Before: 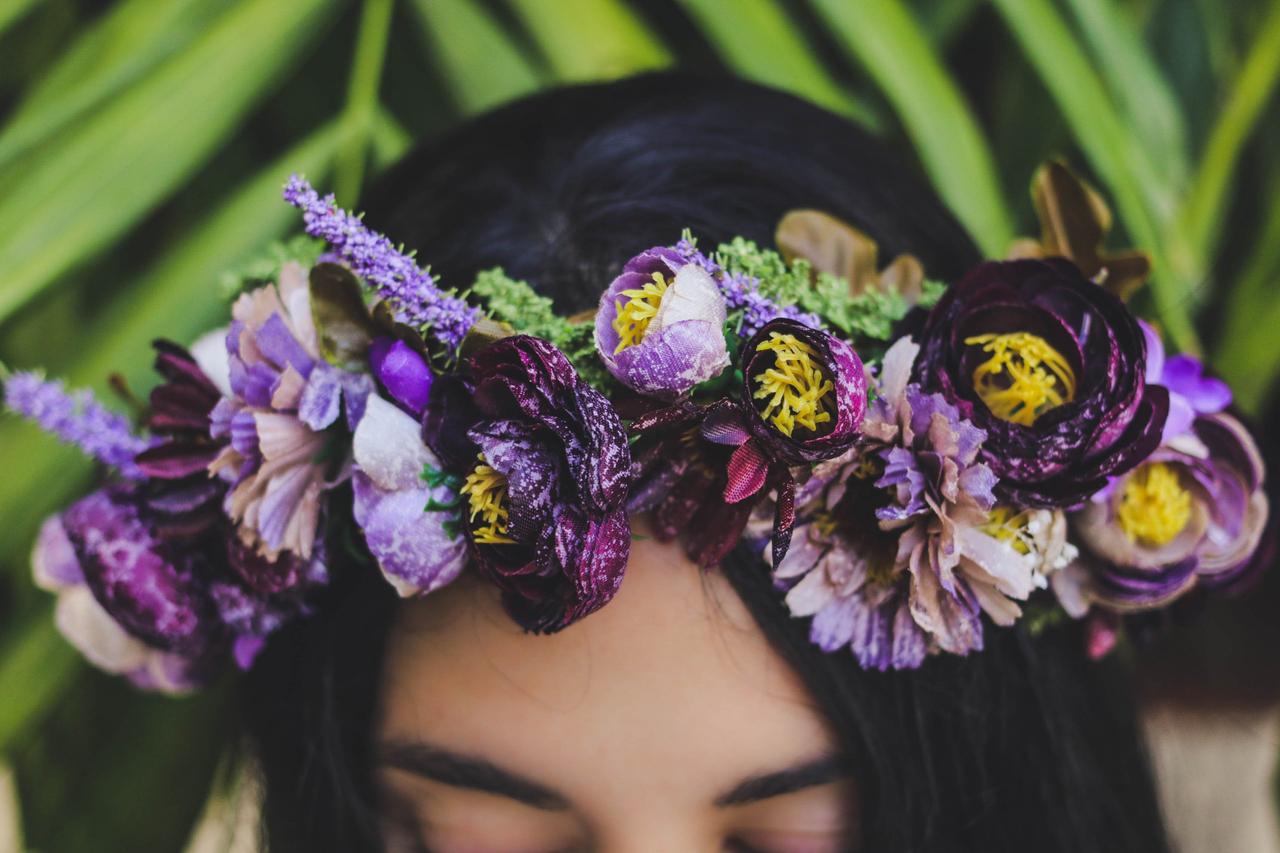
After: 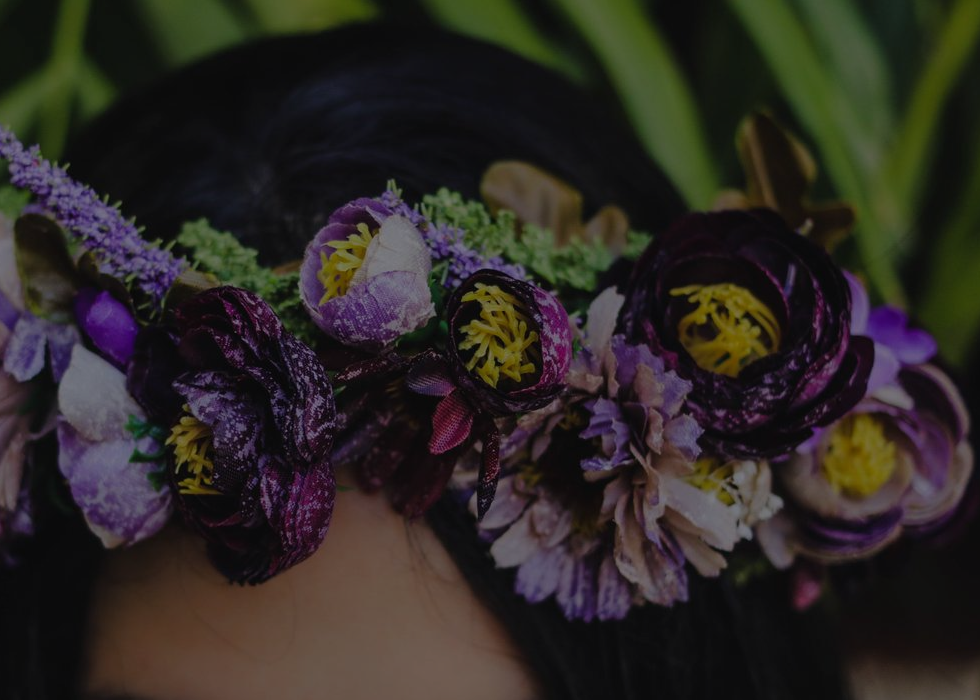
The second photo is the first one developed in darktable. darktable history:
exposure: exposure -2.002 EV, compensate highlight preservation false
crop: left 23.095%, top 5.827%, bottom 11.854%
